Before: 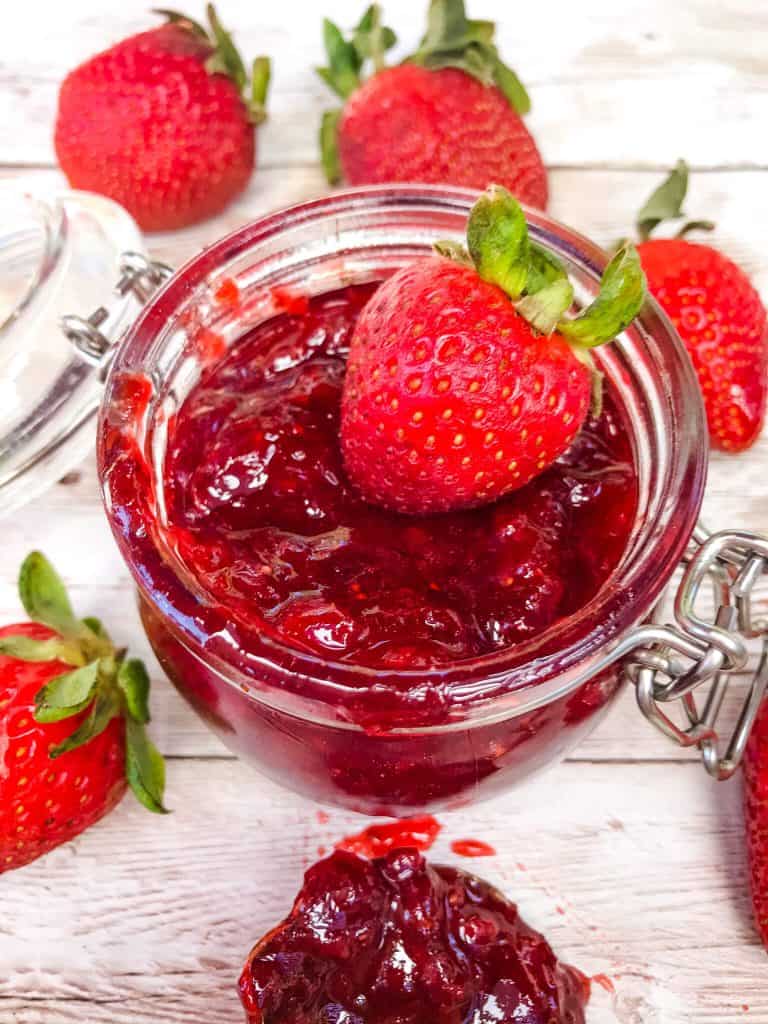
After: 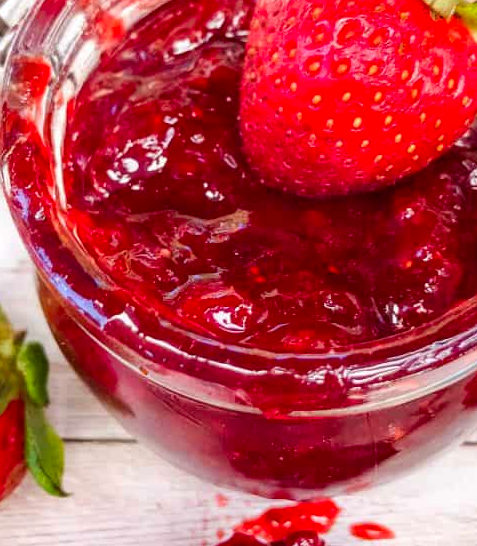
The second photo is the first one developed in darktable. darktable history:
crop: left 13.268%, top 31.047%, right 24.572%, bottom 15.625%
contrast brightness saturation: contrast 0.04, saturation 0.159
